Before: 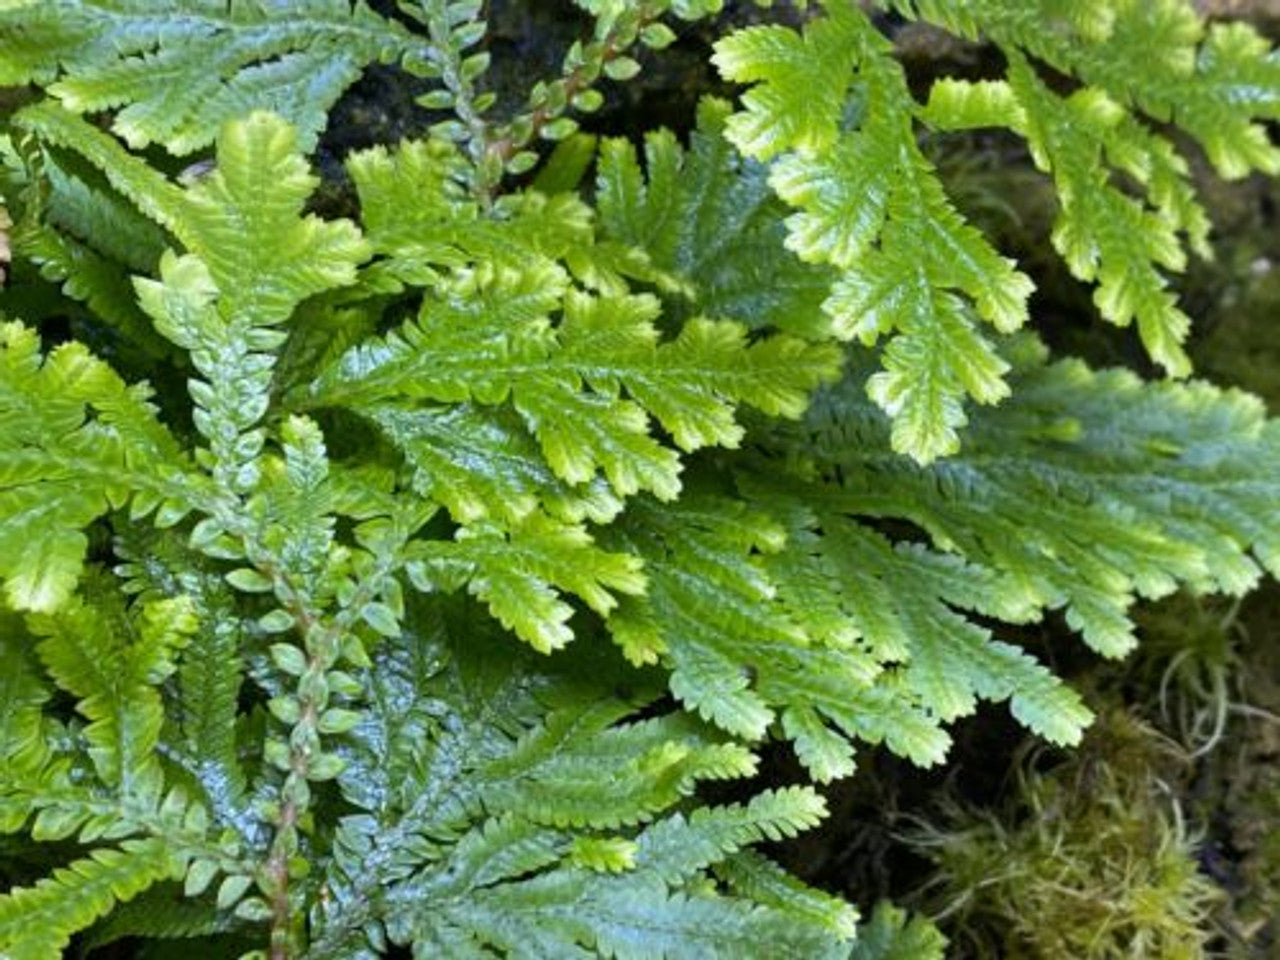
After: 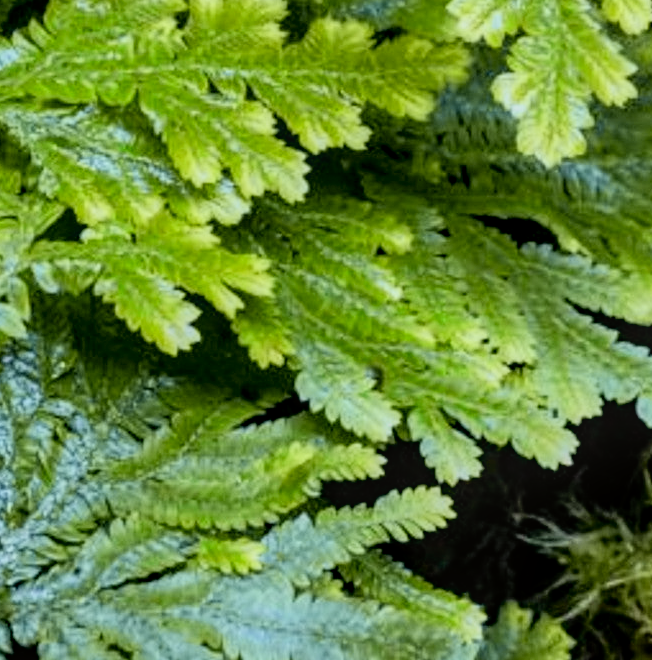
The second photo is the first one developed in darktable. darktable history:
local contrast: on, module defaults
tone equalizer: on, module defaults
filmic rgb: white relative exposure 3.8 EV, hardness 4.35
exposure: exposure -0.492 EV, compensate highlight preservation false
crop and rotate: left 29.237%, top 31.152%, right 19.807%
tone curve: curves: ch0 [(0, 0.005) (0.103, 0.097) (0.18, 0.22) (0.4, 0.485) (0.5, 0.612) (0.668, 0.787) (0.823, 0.894) (1, 0.971)]; ch1 [(0, 0) (0.172, 0.123) (0.324, 0.253) (0.396, 0.388) (0.478, 0.461) (0.499, 0.498) (0.522, 0.528) (0.618, 0.649) (0.753, 0.821) (1, 1)]; ch2 [(0, 0) (0.411, 0.424) (0.496, 0.501) (0.515, 0.514) (0.555, 0.585) (0.641, 0.69) (1, 1)], color space Lab, independent channels, preserve colors none
